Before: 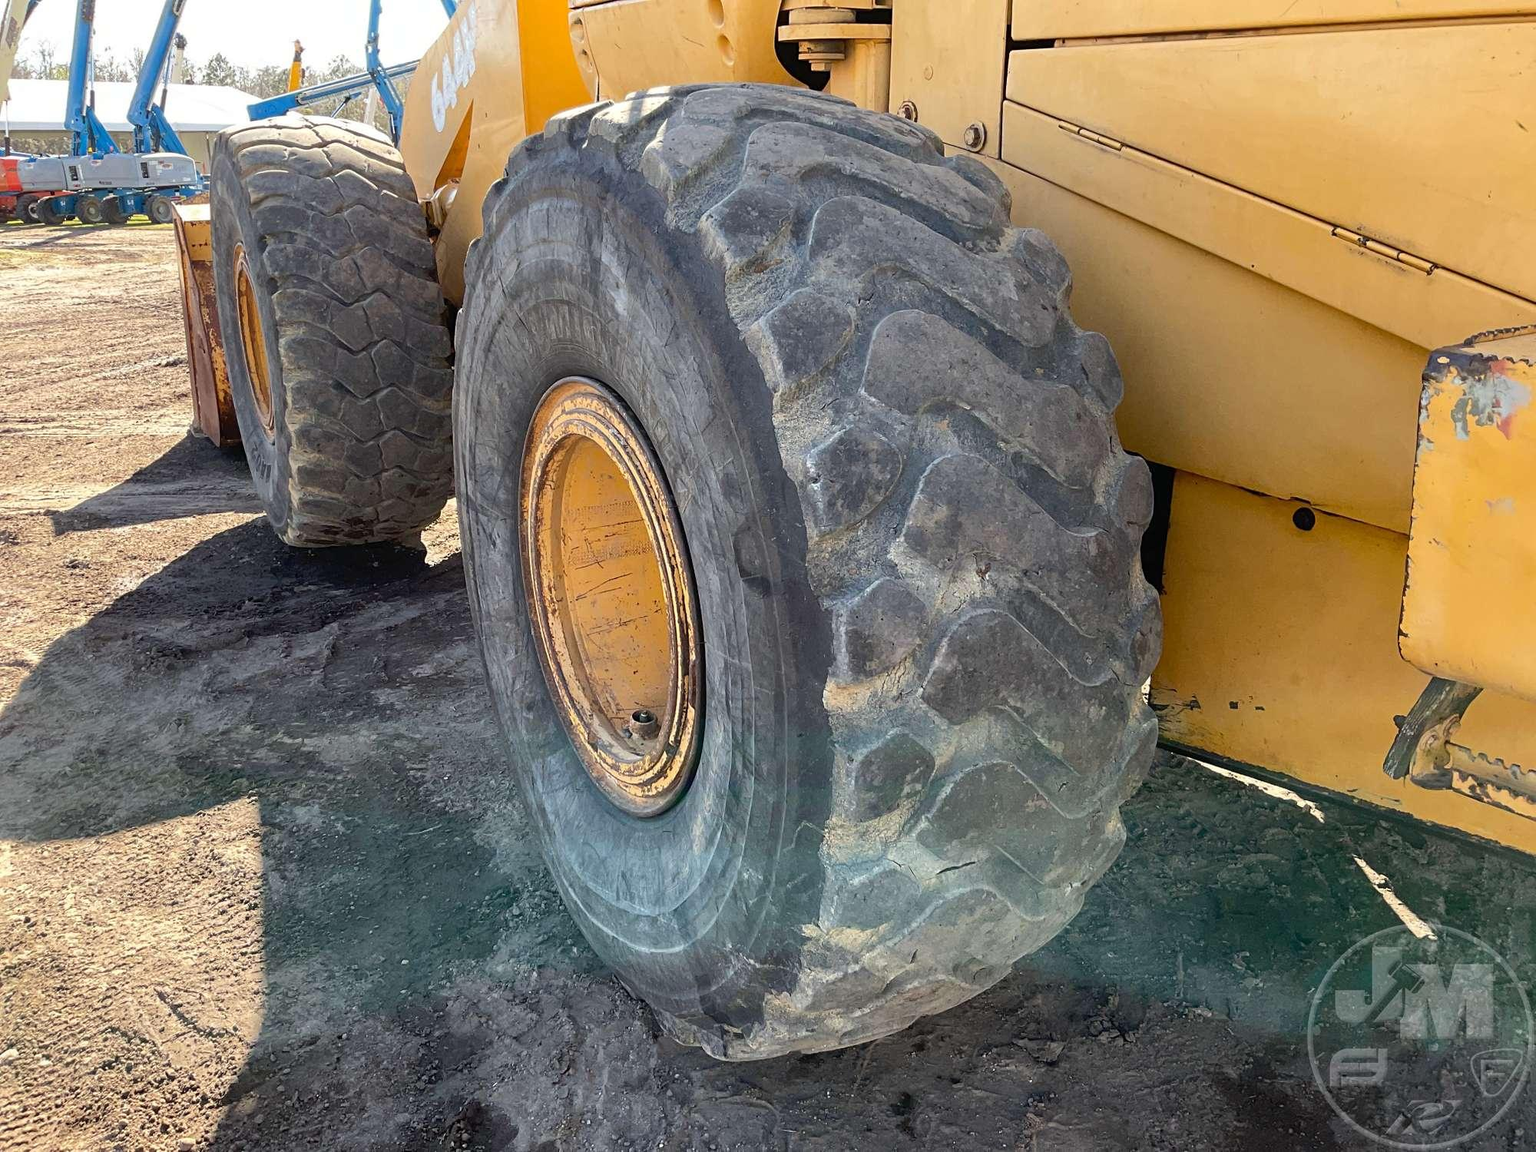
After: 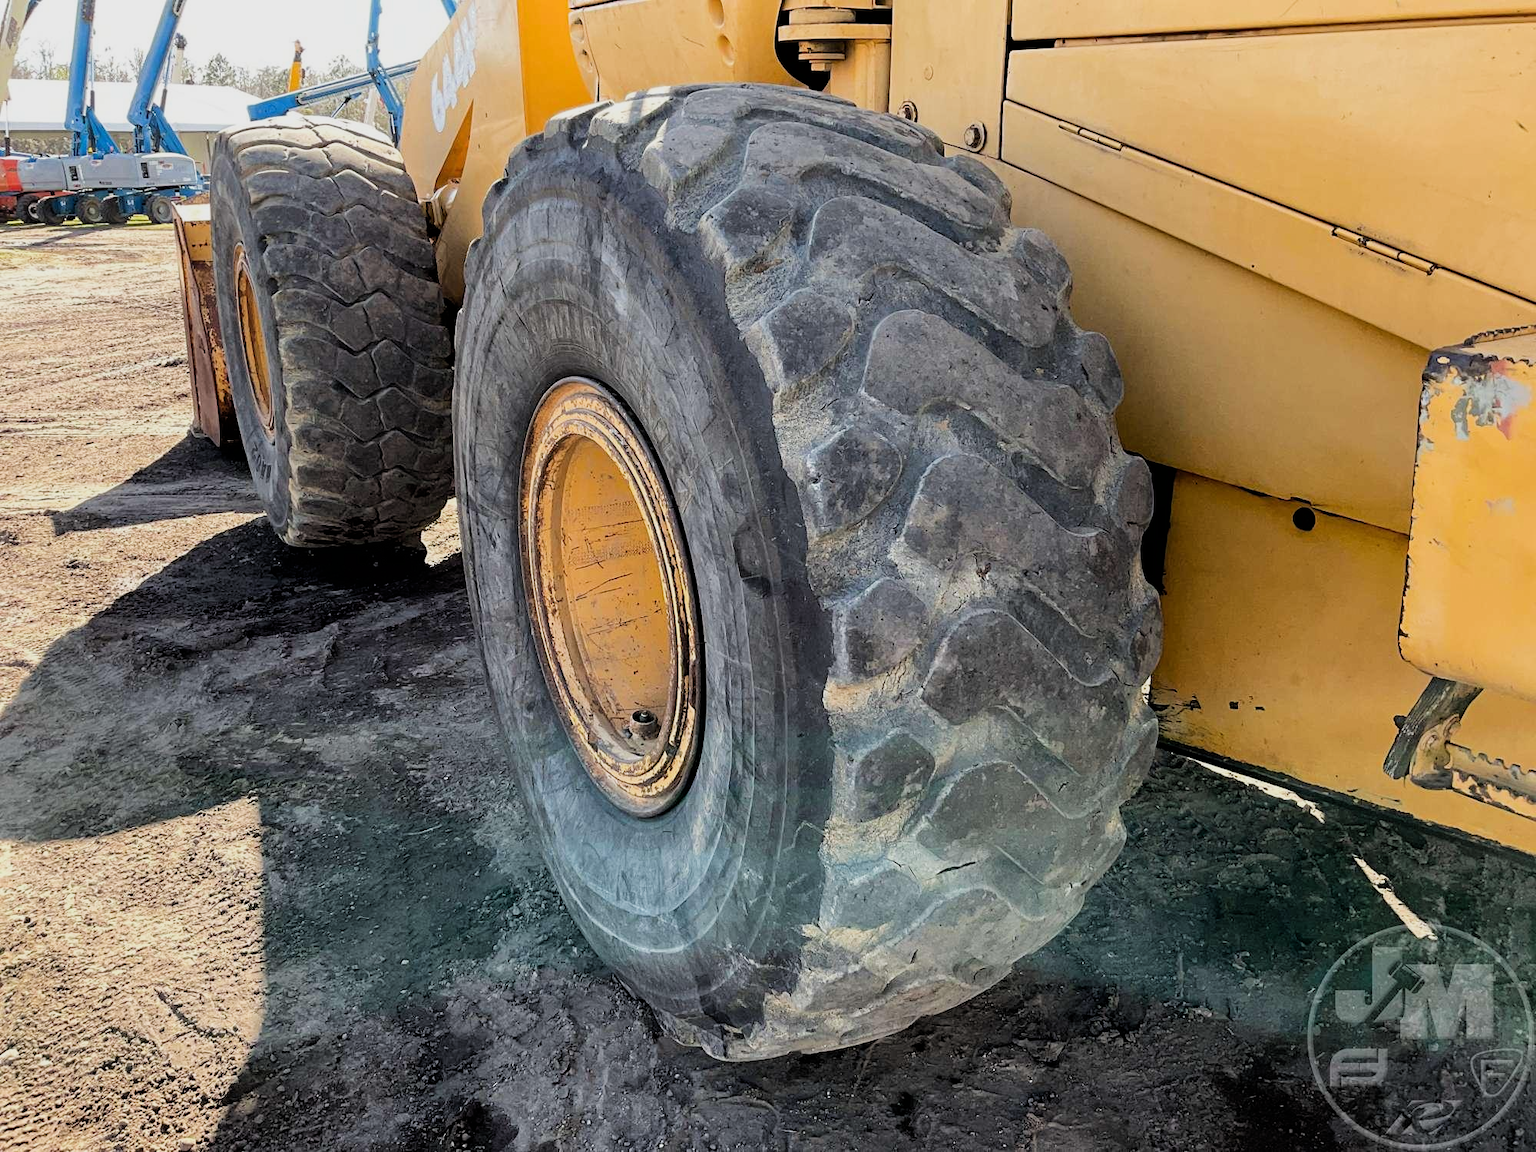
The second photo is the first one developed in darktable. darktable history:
filmic rgb: black relative exposure -5.08 EV, white relative exposure 3.49 EV, threshold 2.98 EV, hardness 3.19, contrast 1.19, highlights saturation mix -31%, enable highlight reconstruction true
